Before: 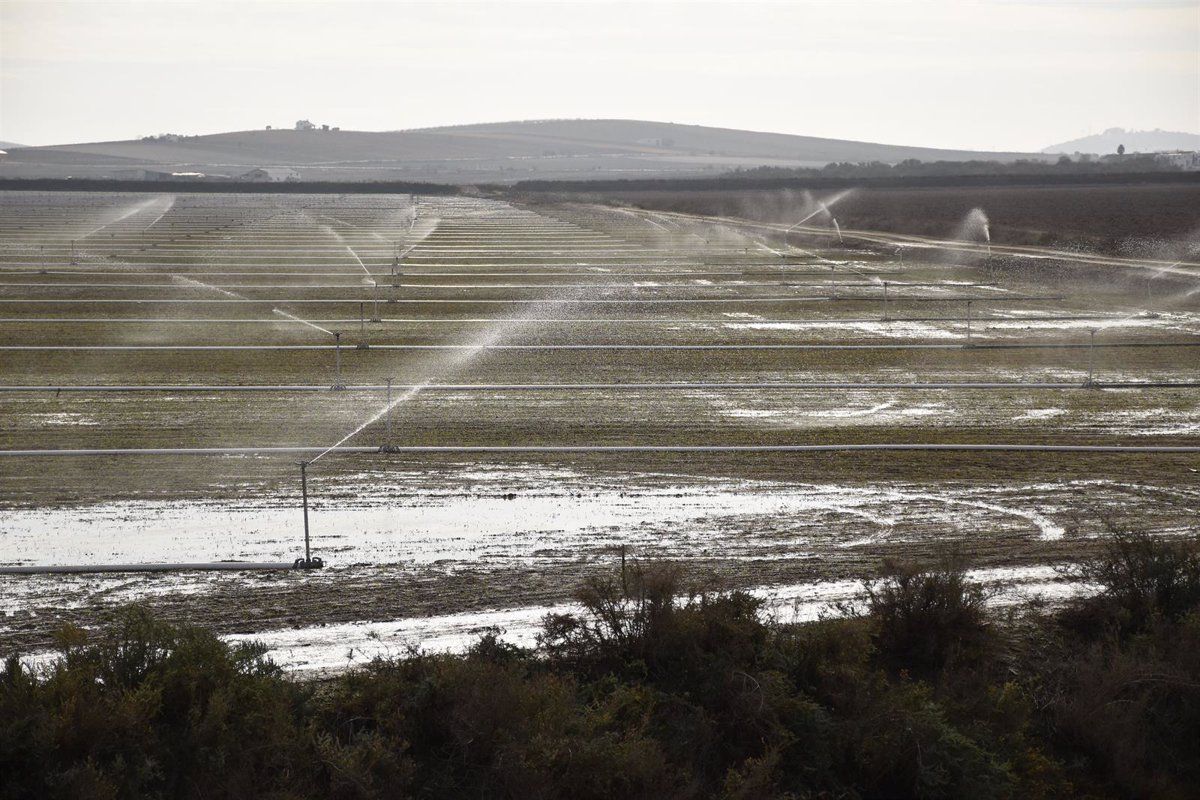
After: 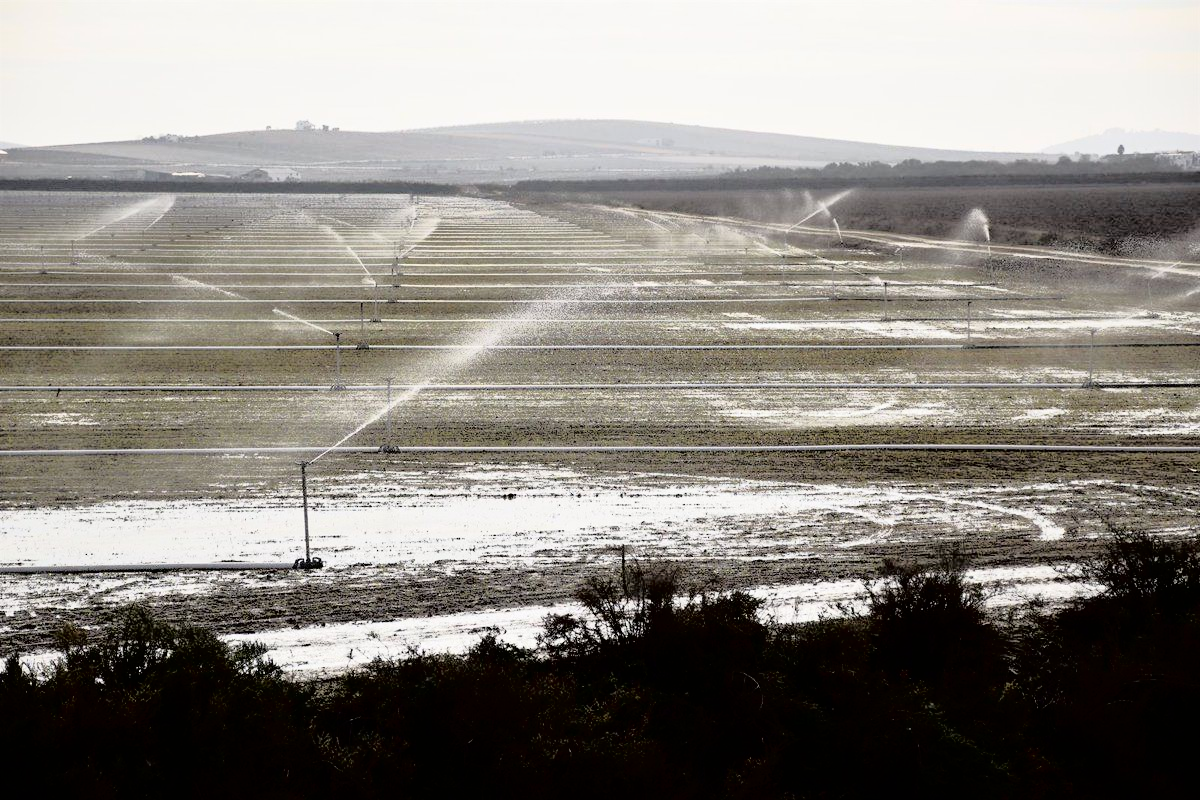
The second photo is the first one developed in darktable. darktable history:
tone curve: curves: ch0 [(0, 0) (0.082, 0.02) (0.129, 0.078) (0.275, 0.301) (0.67, 0.809) (1, 1)], color space Lab, independent channels, preserve colors none
tone equalizer: -8 EV -1.84 EV, -7 EV -1.12 EV, -6 EV -1.59 EV, edges refinement/feathering 500, mask exposure compensation -1.57 EV, preserve details no
